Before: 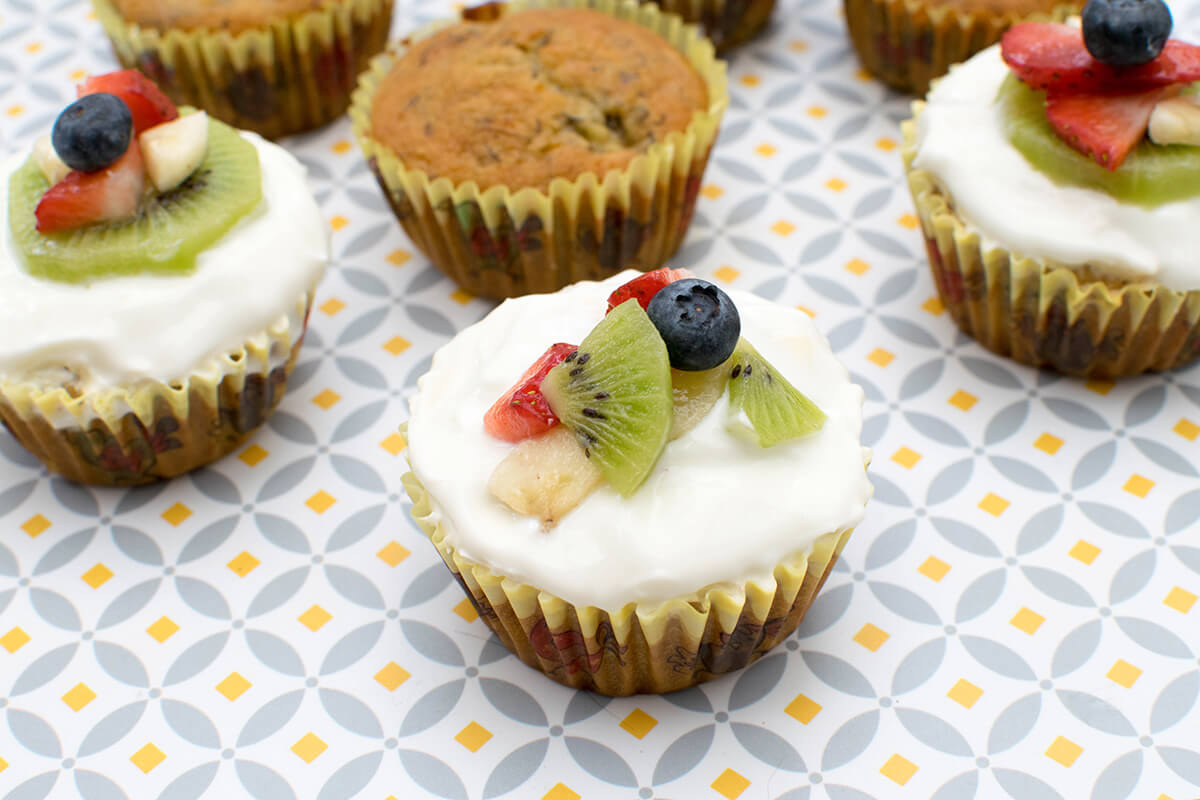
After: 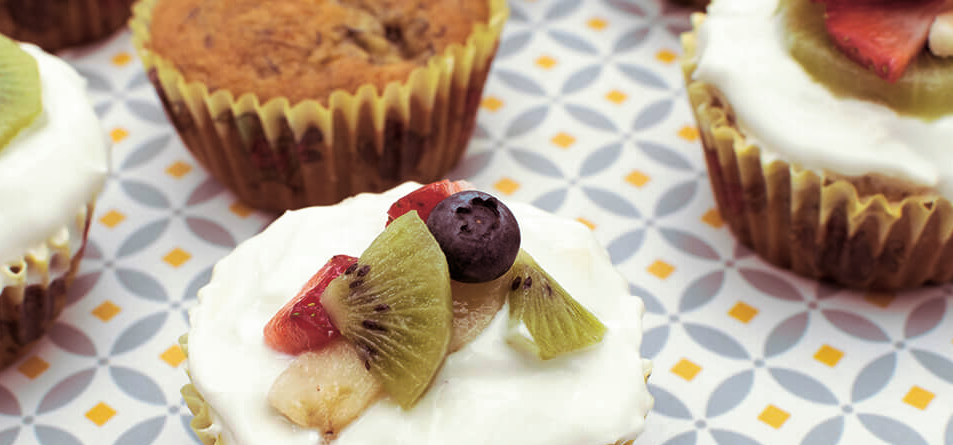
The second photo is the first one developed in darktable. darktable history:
shadows and highlights: low approximation 0.01, soften with gaussian
split-toning: on, module defaults
crop: left 18.38%, top 11.092%, right 2.134%, bottom 33.217%
